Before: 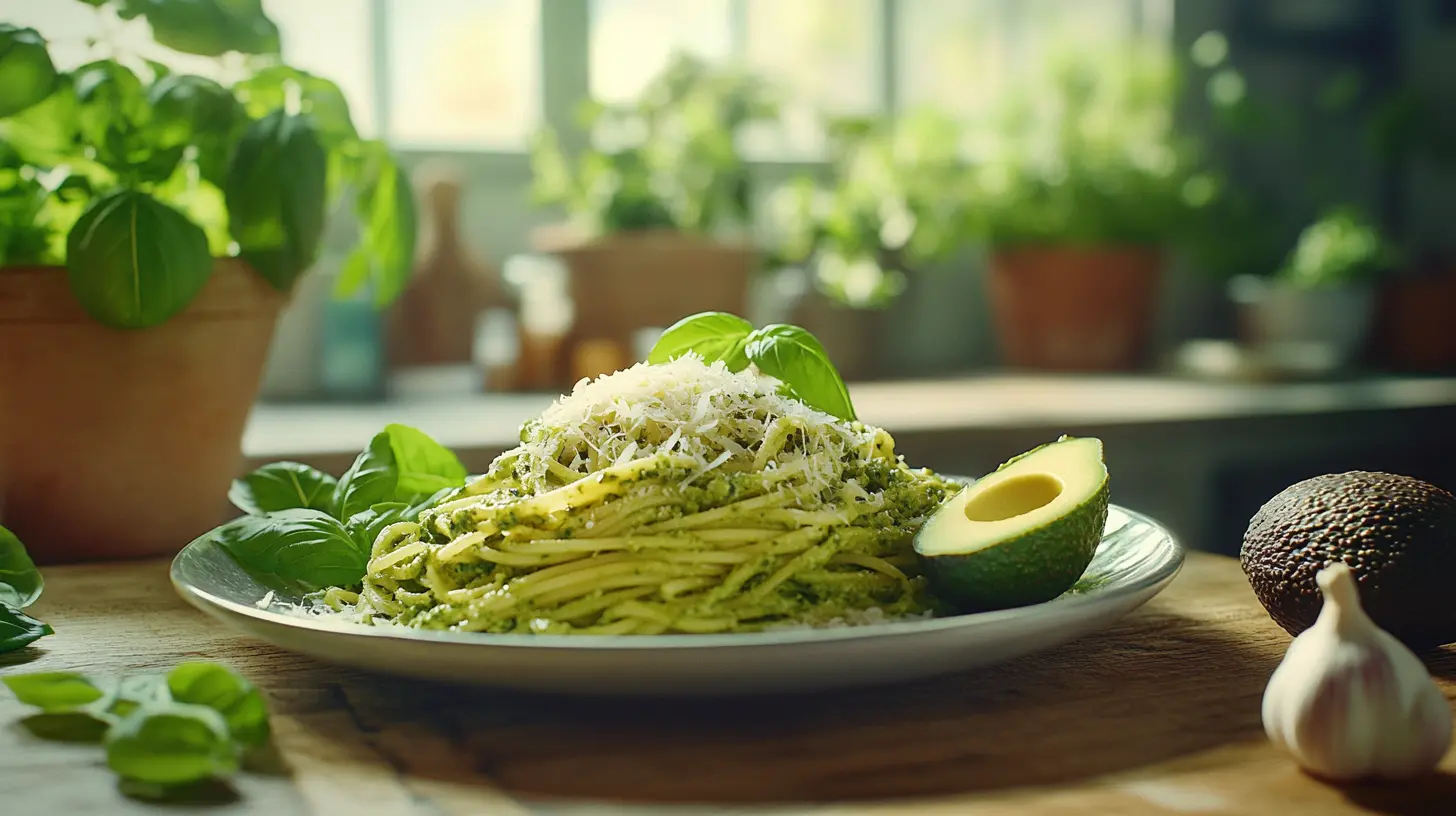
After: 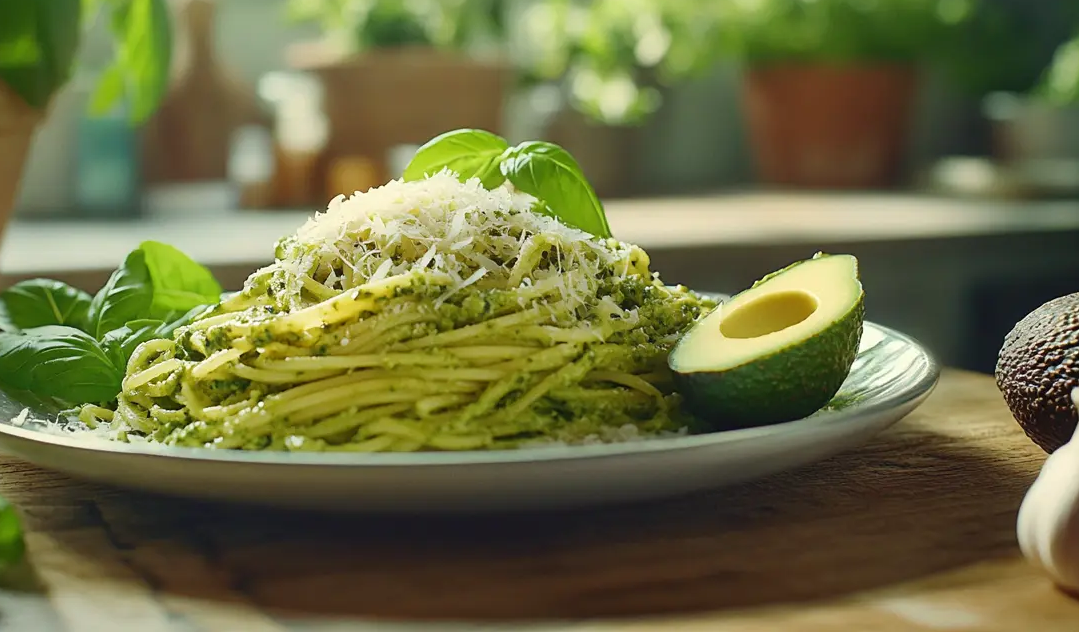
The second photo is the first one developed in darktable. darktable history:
crop: left 16.834%, top 22.51%, right 8.992%
